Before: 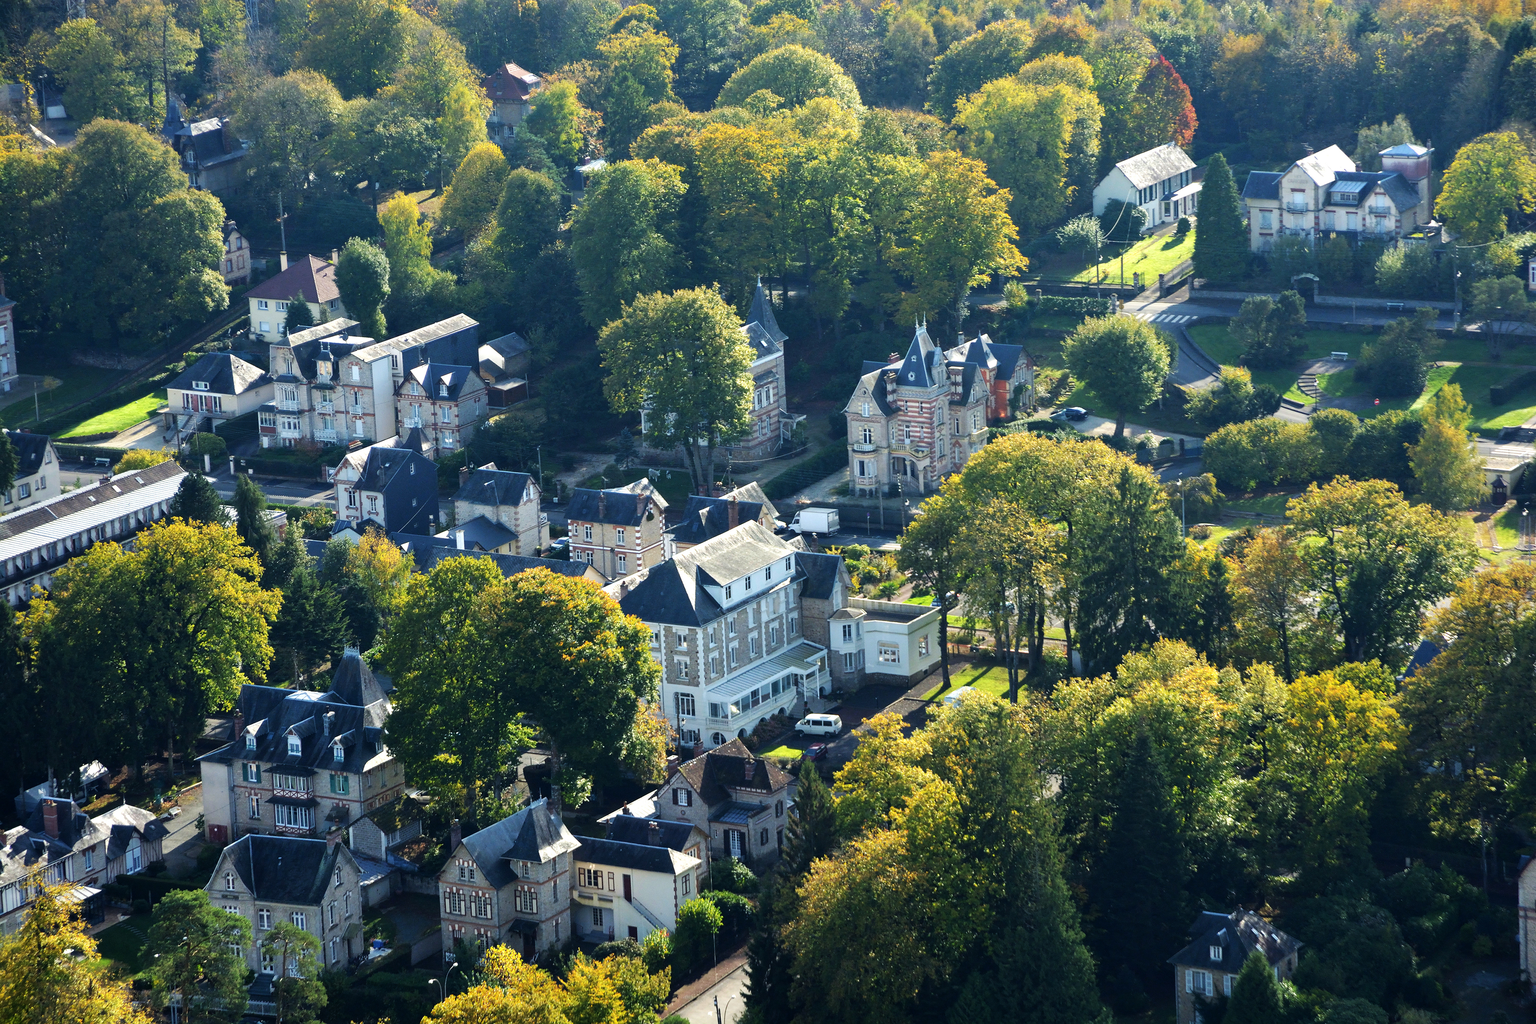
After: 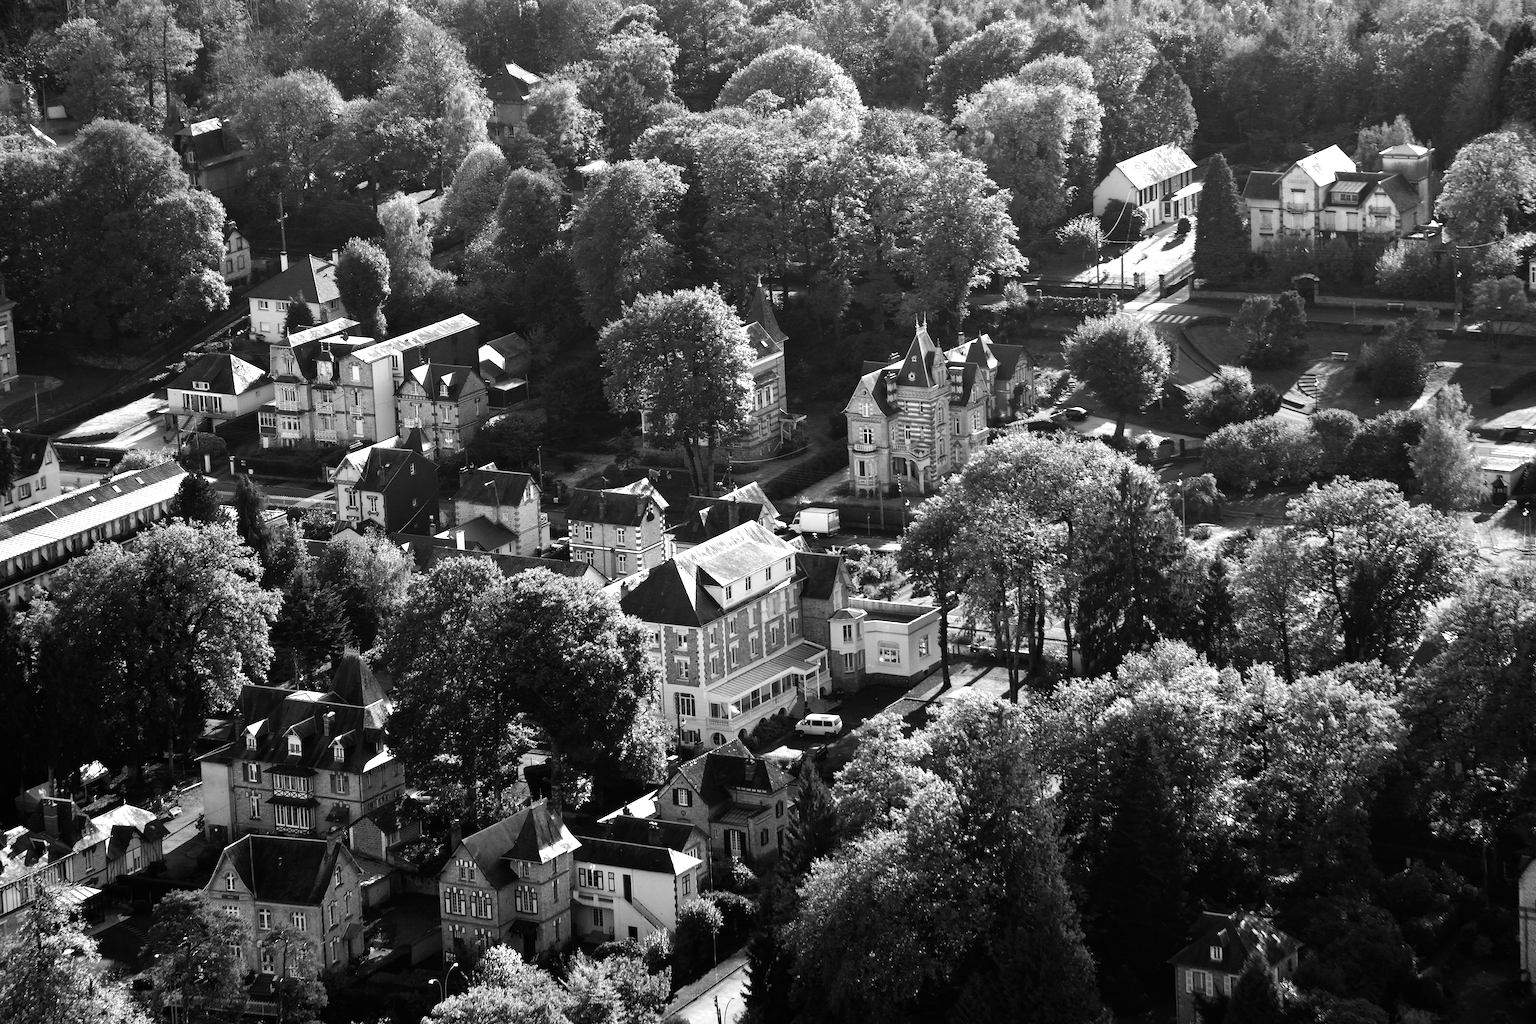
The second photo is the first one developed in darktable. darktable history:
monochrome: on, module defaults
color balance rgb: shadows lift › luminance -10%, power › luminance -9%, linear chroma grading › global chroma 10%, global vibrance 10%, contrast 15%, saturation formula JzAzBz (2021)
